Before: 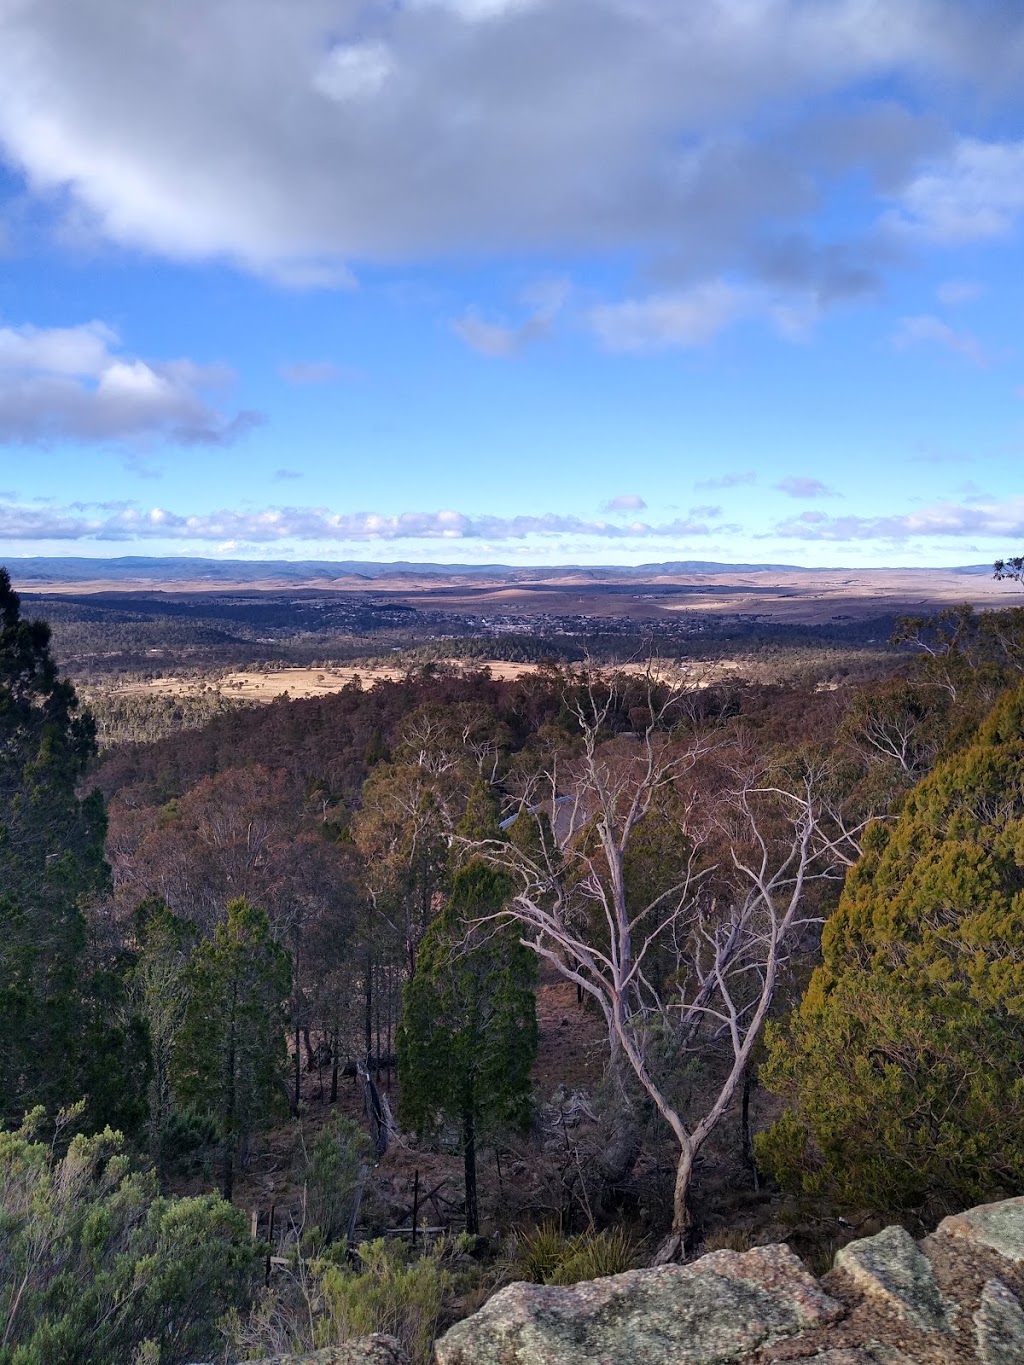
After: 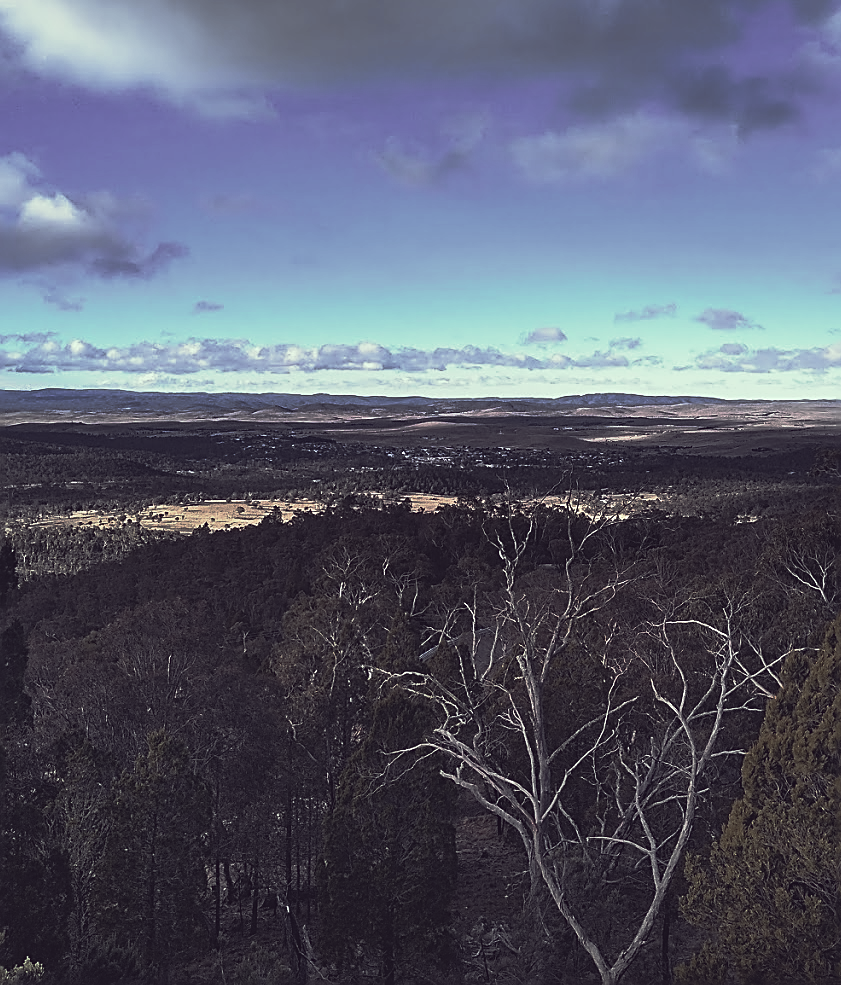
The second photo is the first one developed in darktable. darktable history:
tone curve: curves: ch0 [(0, 0.02) (0.063, 0.058) (0.262, 0.243) (0.447, 0.468) (0.544, 0.596) (0.805, 0.823) (1, 0.952)]; ch1 [(0, 0) (0.339, 0.31) (0.417, 0.401) (0.452, 0.455) (0.482, 0.483) (0.502, 0.499) (0.517, 0.506) (0.55, 0.542) (0.588, 0.604) (0.729, 0.782) (1, 1)]; ch2 [(0, 0) (0.346, 0.34) (0.431, 0.45) (0.485, 0.487) (0.5, 0.496) (0.527, 0.526) (0.56, 0.574) (0.613, 0.642) (0.679, 0.703) (1, 1)], color space Lab, independent channels, preserve colors none
exposure: black level correction -0.023, exposure -0.033 EV, compensate highlight preservation false
color correction: highlights a* -20.17, highlights b* 20.26, shadows a* 19.79, shadows b* -20.78, saturation 0.38
base curve: curves: ch0 [(0, 0) (0.564, 0.291) (0.802, 0.731) (1, 1)], preserve colors none
crop: left 7.878%, top 12.321%, right 9.986%, bottom 15.453%
sharpen: amount 0.992
